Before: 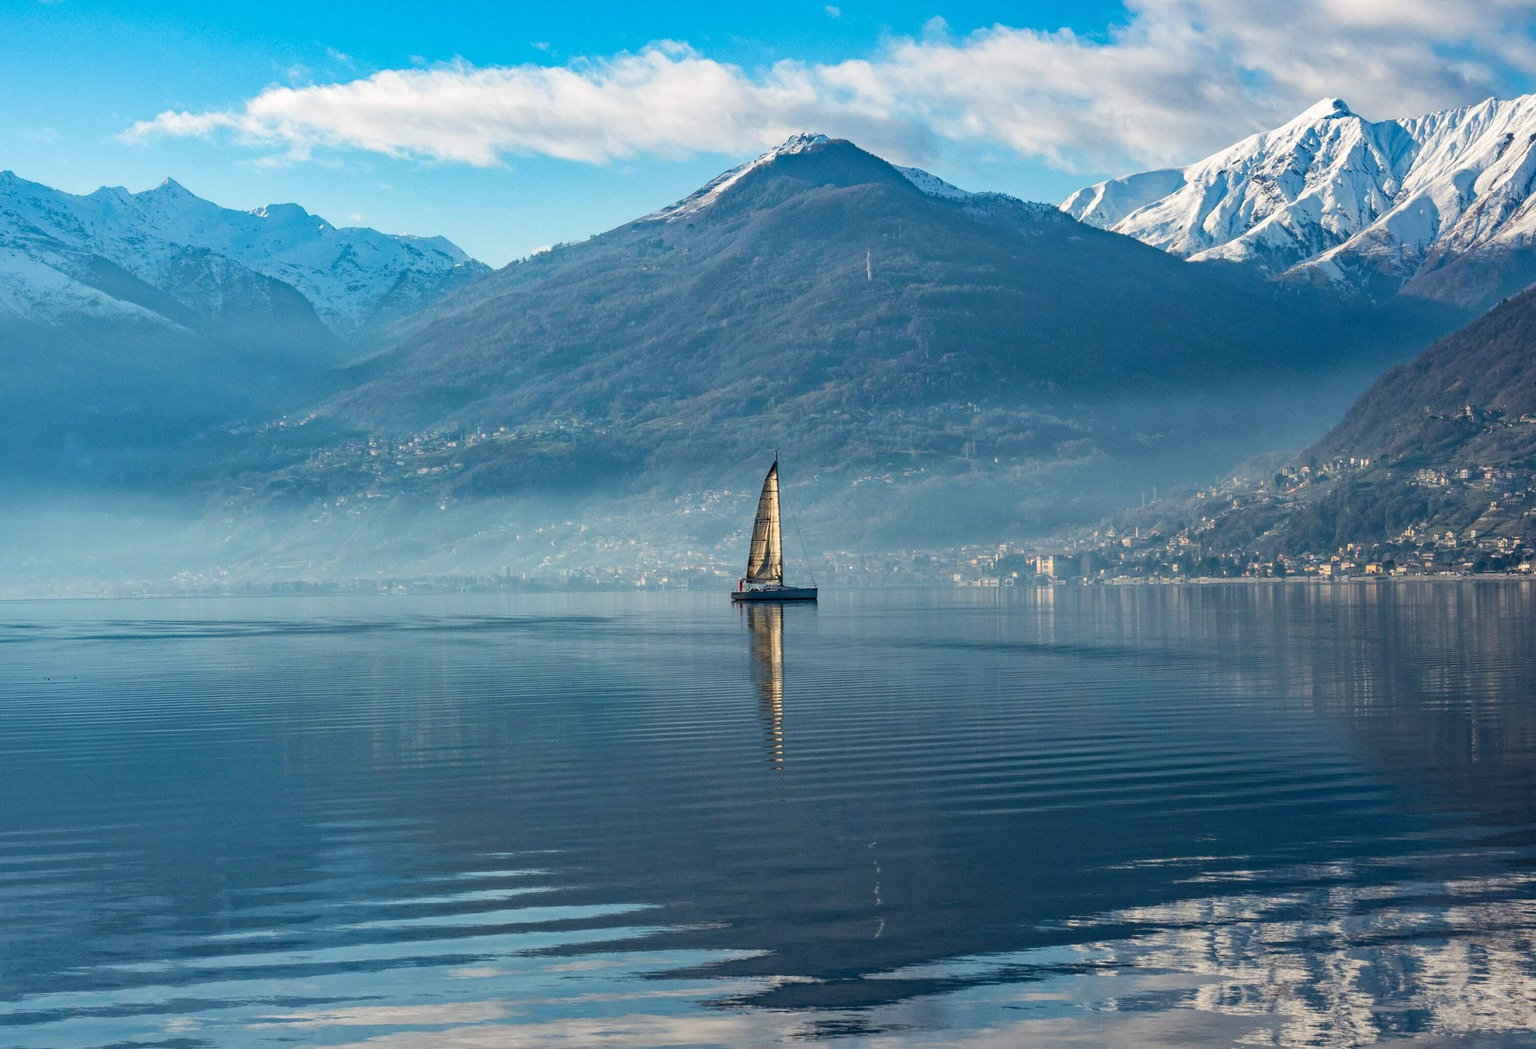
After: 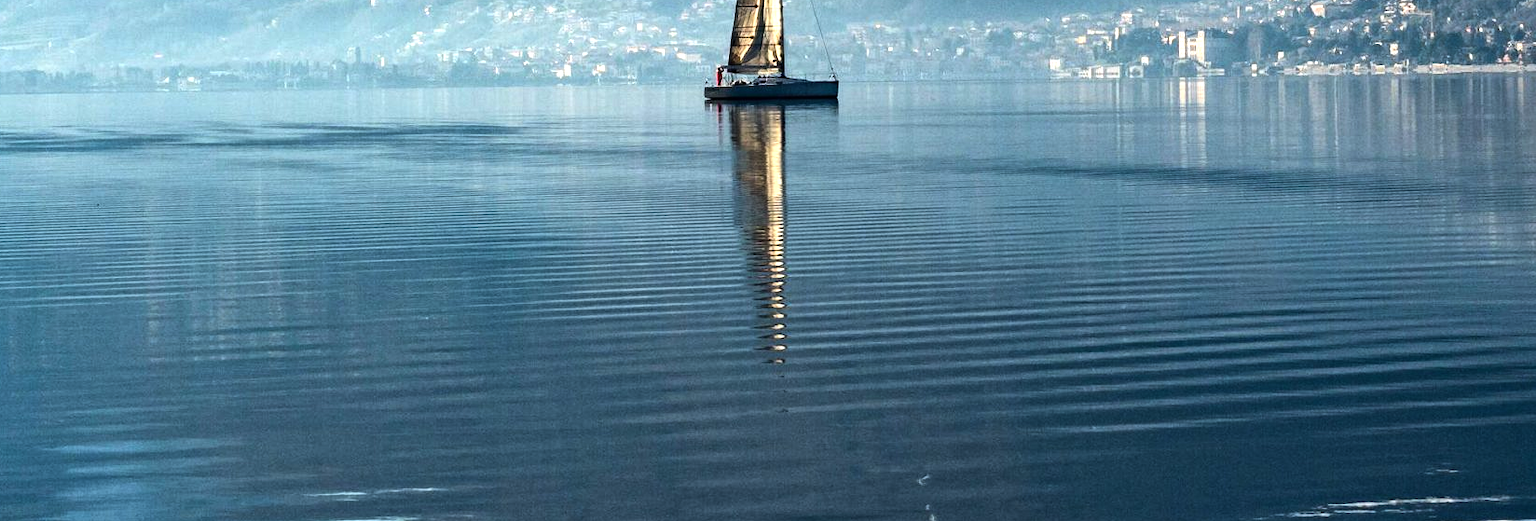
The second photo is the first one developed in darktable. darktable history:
crop: left 18.091%, top 51.13%, right 17.525%, bottom 16.85%
shadows and highlights: shadows 37.27, highlights -28.18, soften with gaussian
tone equalizer: -8 EV -1.08 EV, -7 EV -1.01 EV, -6 EV -0.867 EV, -5 EV -0.578 EV, -3 EV 0.578 EV, -2 EV 0.867 EV, -1 EV 1.01 EV, +0 EV 1.08 EV, edges refinement/feathering 500, mask exposure compensation -1.57 EV, preserve details no
